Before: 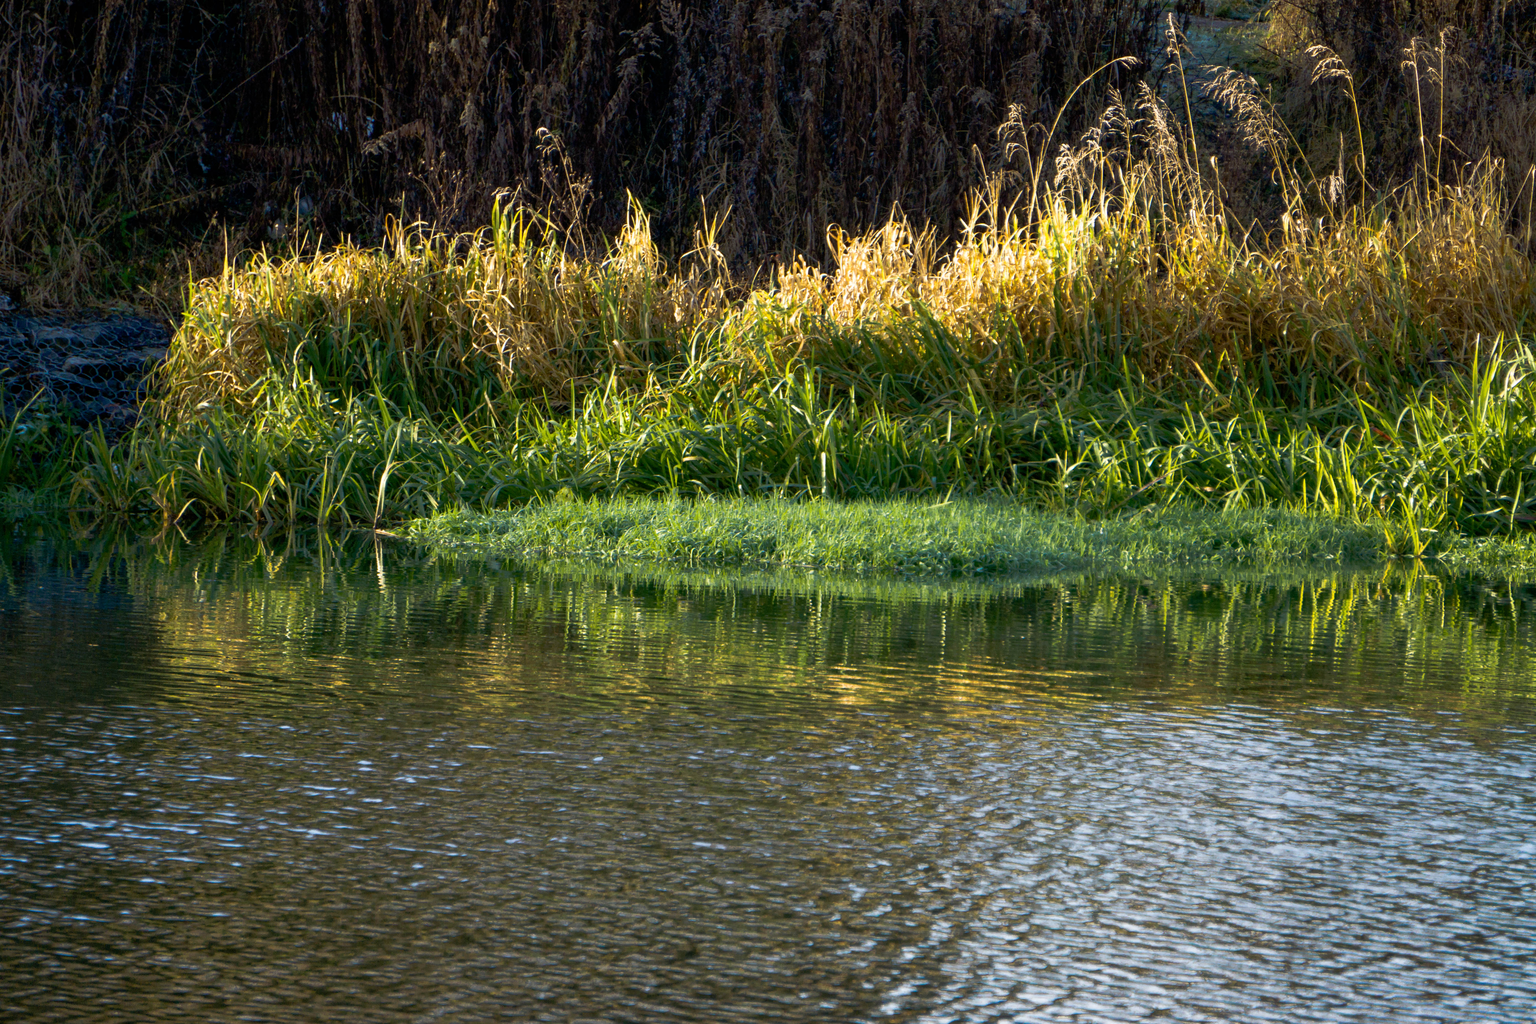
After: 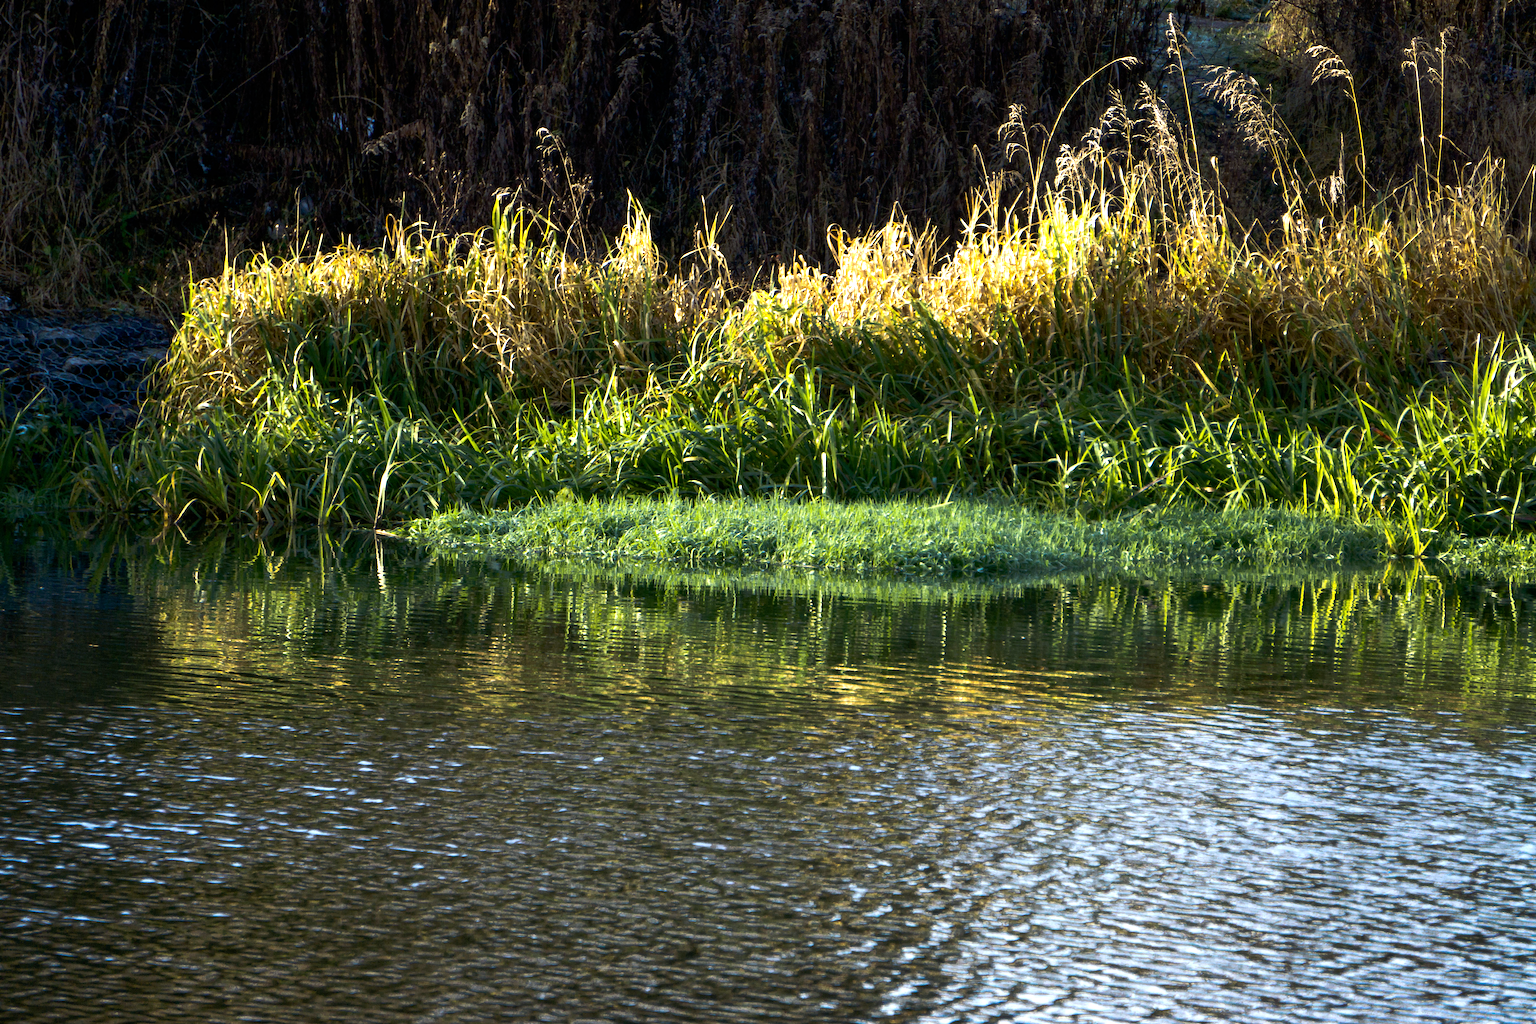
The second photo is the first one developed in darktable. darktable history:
tone equalizer: -8 EV -0.75 EV, -7 EV -0.7 EV, -6 EV -0.6 EV, -5 EV -0.4 EV, -3 EV 0.4 EV, -2 EV 0.6 EV, -1 EV 0.7 EV, +0 EV 0.75 EV, edges refinement/feathering 500, mask exposure compensation -1.57 EV, preserve details no
color correction: highlights a* -0.137, highlights b* 0.137
white balance: red 0.974, blue 1.044
